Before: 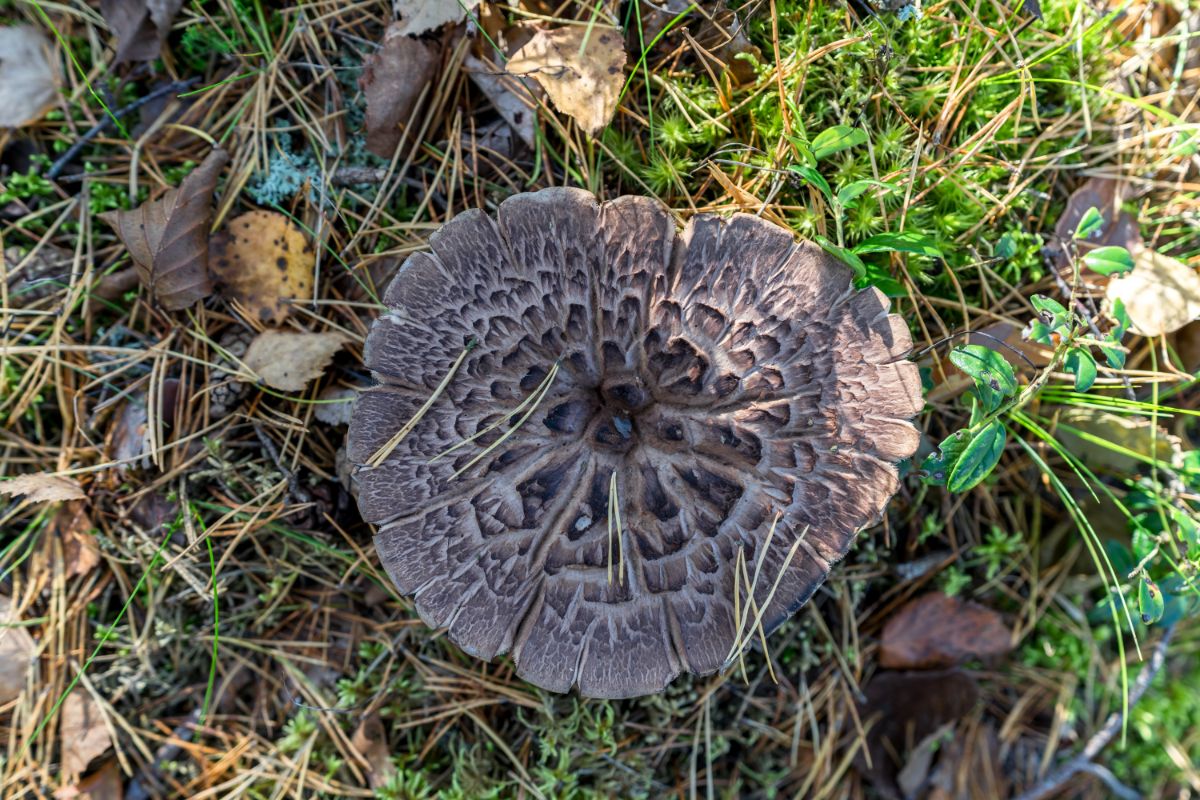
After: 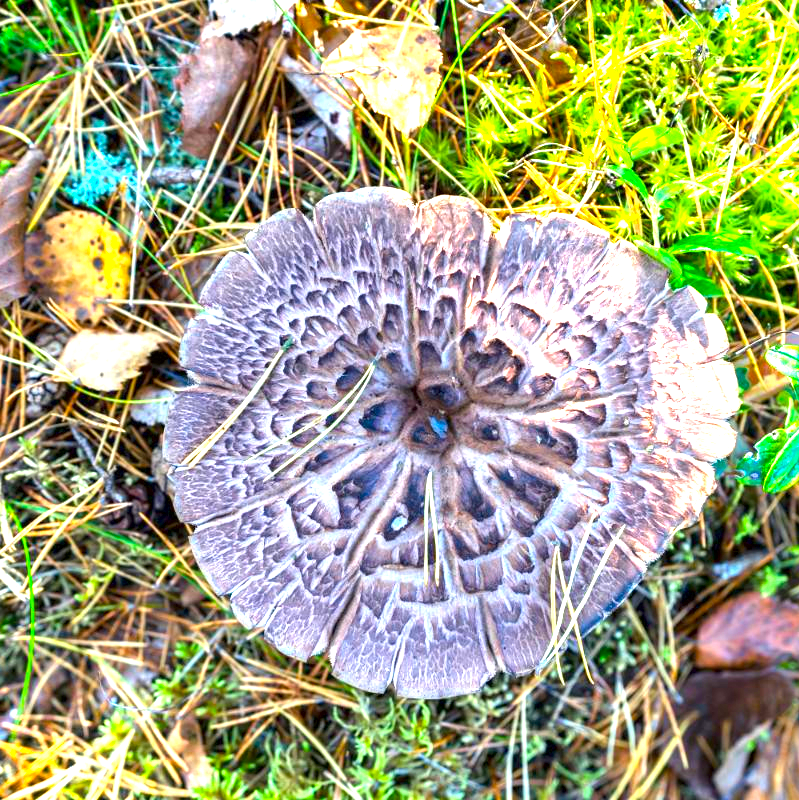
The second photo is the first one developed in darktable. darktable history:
crop and rotate: left 15.395%, right 17.953%
contrast brightness saturation: saturation 0.13
color balance rgb: perceptual saturation grading › global saturation 0.878%, global vibrance 50.084%
tone equalizer: -7 EV 0.116 EV
exposure: exposure 2.03 EV, compensate highlight preservation false
